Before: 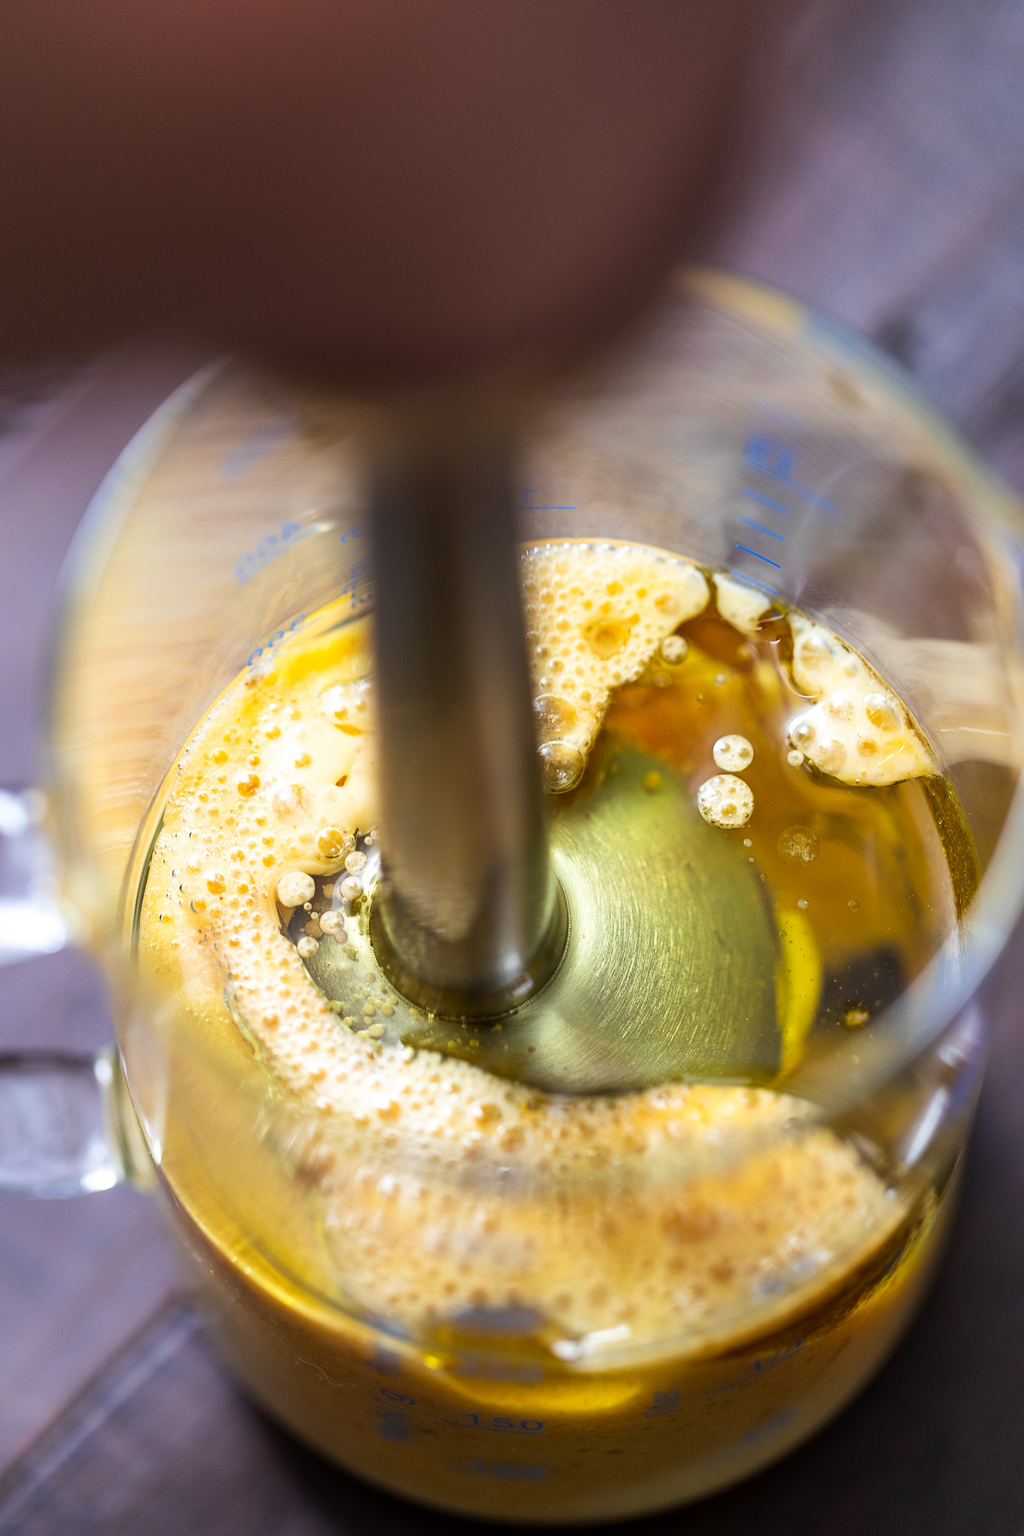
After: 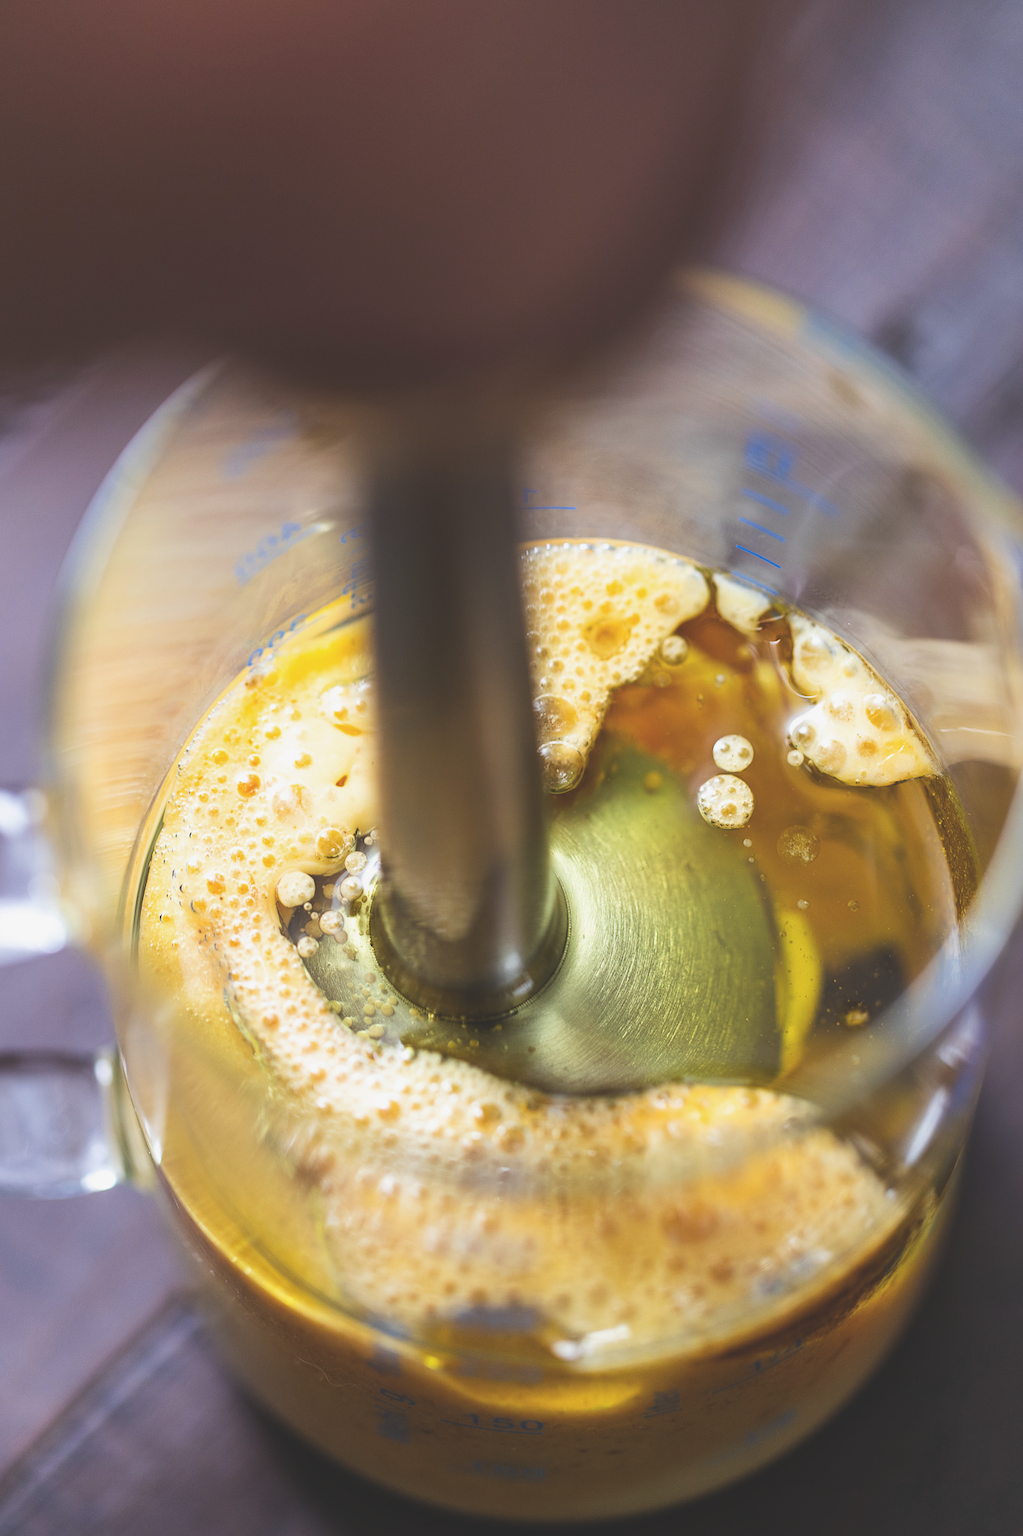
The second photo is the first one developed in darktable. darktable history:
exposure: black level correction -0.025, exposure -0.118 EV, compensate highlight preservation false
